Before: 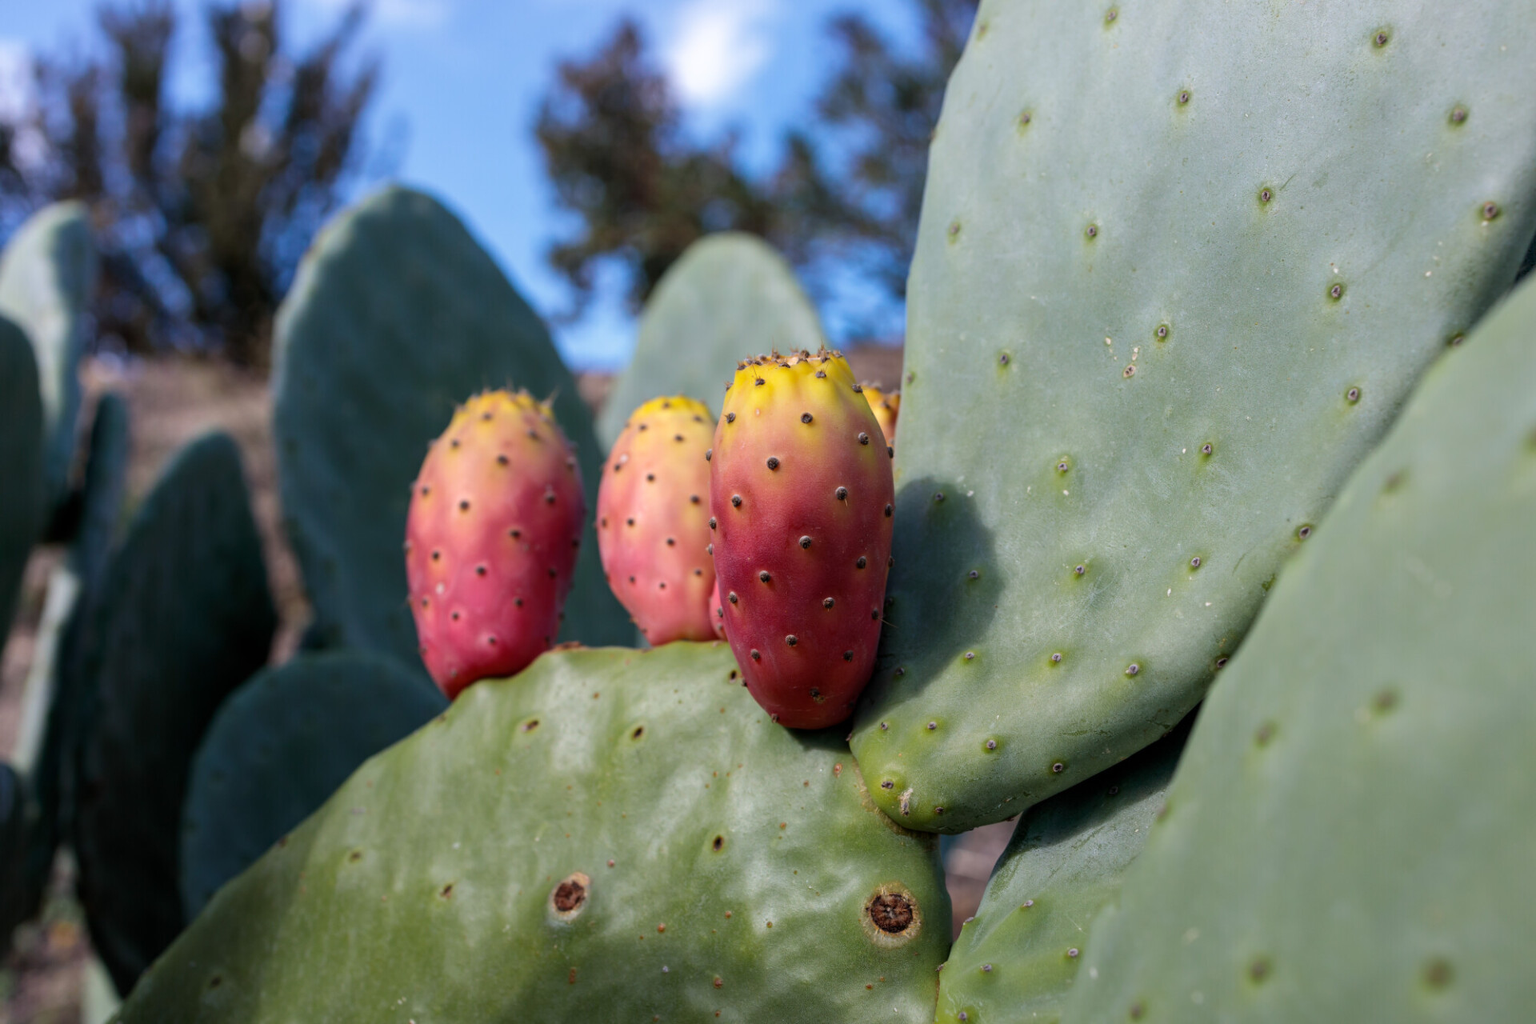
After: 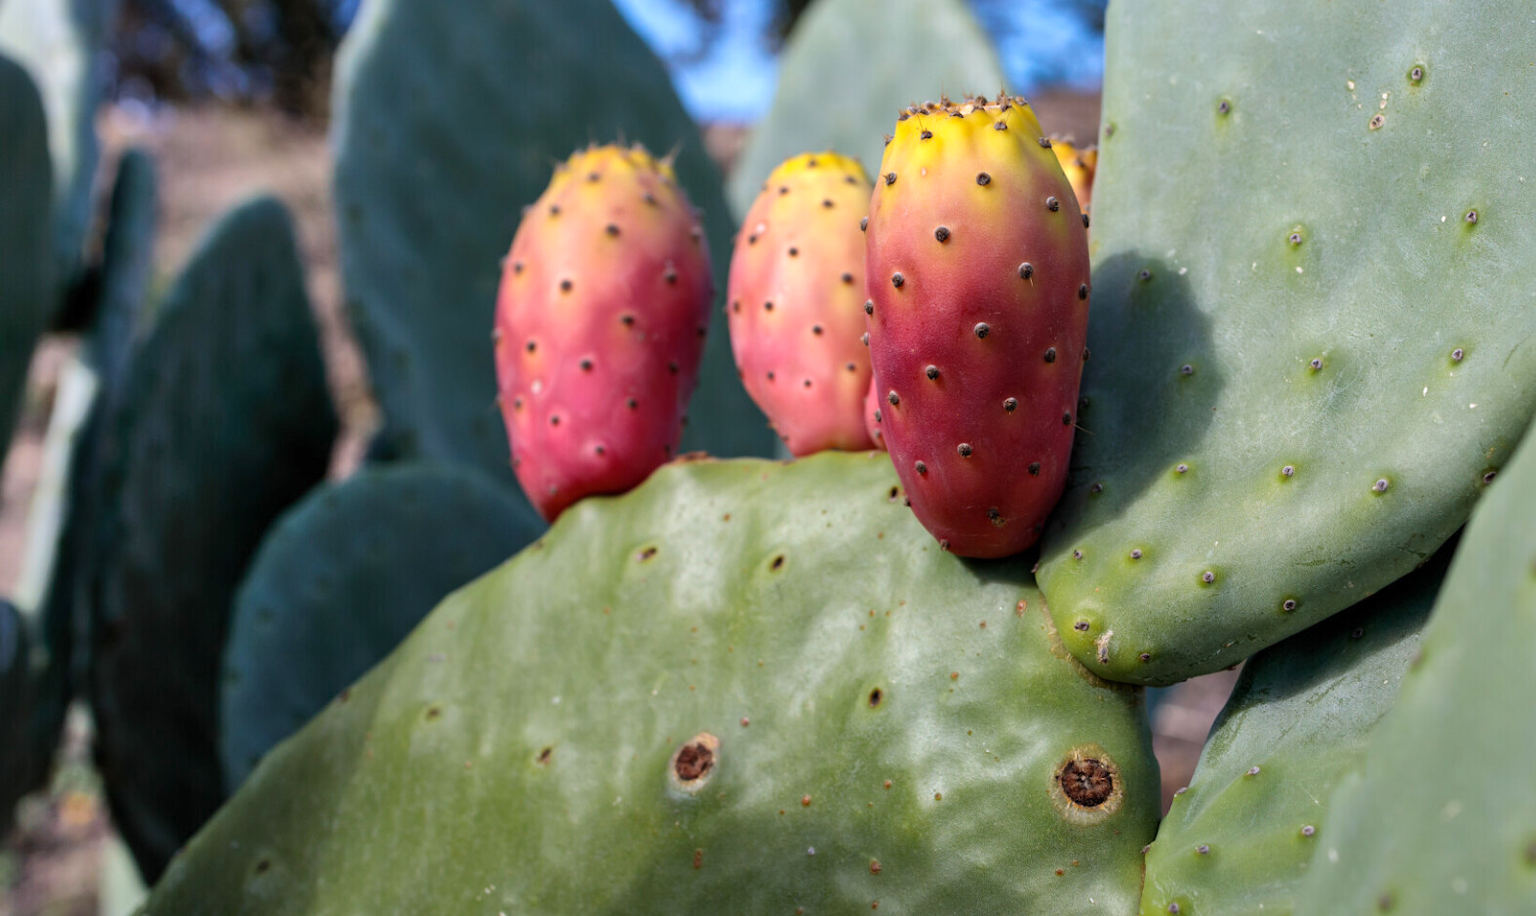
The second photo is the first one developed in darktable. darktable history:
shadows and highlights: shadows 51.84, highlights -28.29, soften with gaussian
crop: top 26.556%, right 17.943%
exposure: exposure -0.013 EV, compensate exposure bias true, compensate highlight preservation false
